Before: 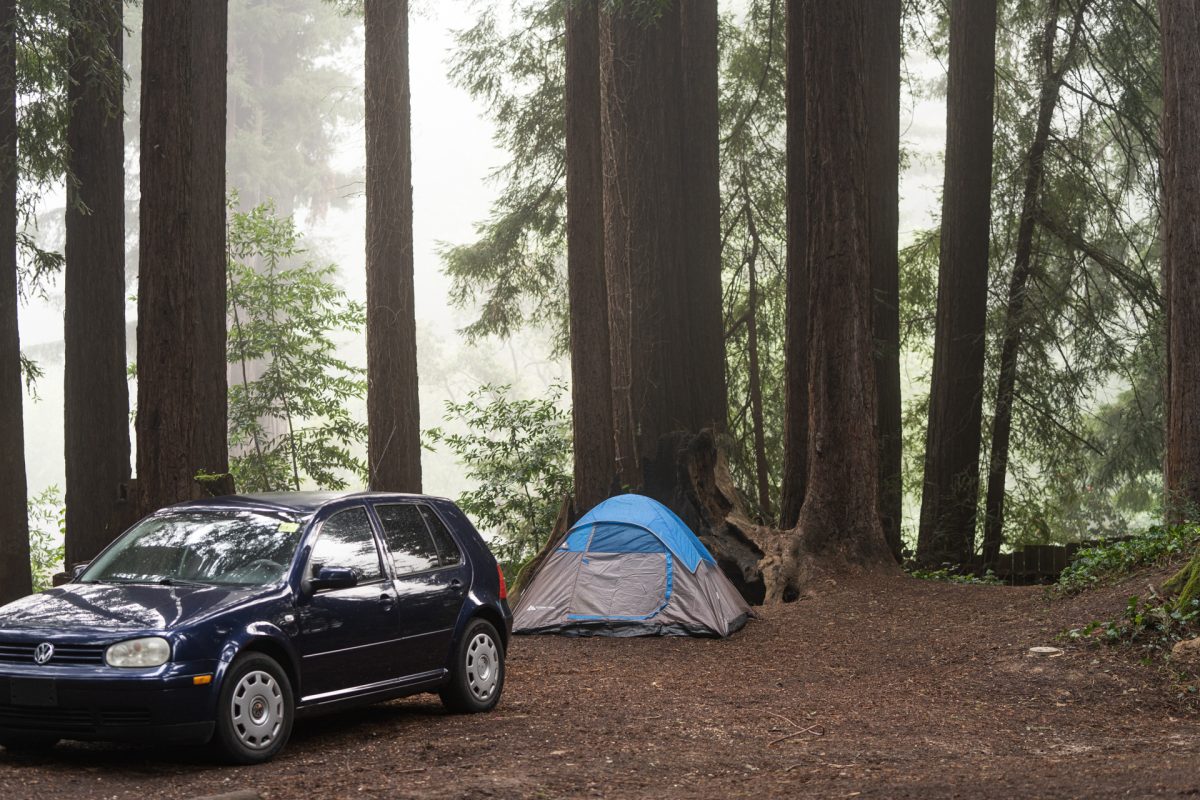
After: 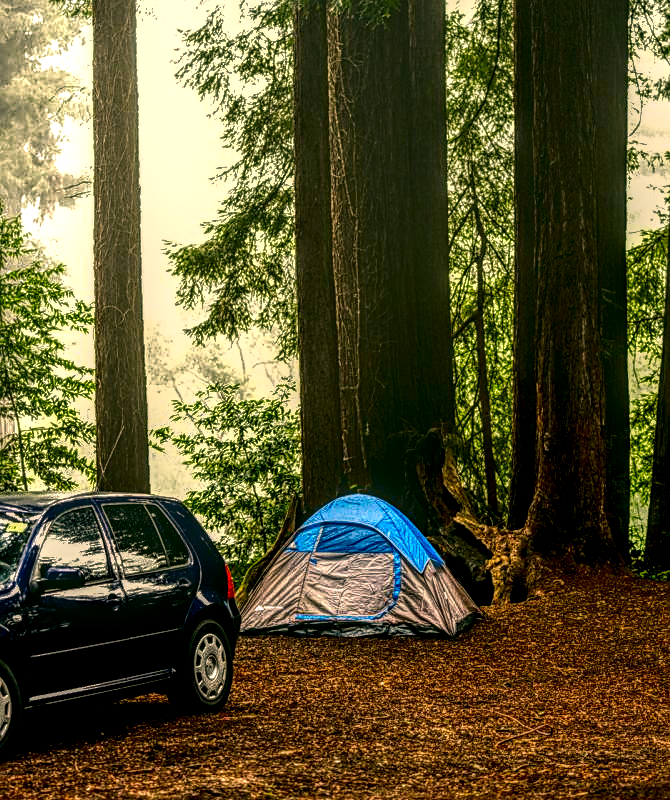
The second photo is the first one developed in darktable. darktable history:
crop and rotate: left 22.699%, right 21.441%
tone equalizer: -8 EV -0.392 EV, -7 EV -0.391 EV, -6 EV -0.32 EV, -5 EV -0.205 EV, -3 EV 0.218 EV, -2 EV 0.362 EV, -1 EV 0.393 EV, +0 EV 0.404 EV, mask exposure compensation -0.506 EV
shadows and highlights: low approximation 0.01, soften with gaussian
local contrast: highlights 5%, shadows 1%, detail 300%, midtone range 0.296
color correction: highlights a* 4.7, highlights b* 23.74, shadows a* -15.72, shadows b* 4
sharpen: on, module defaults
color balance rgb: power › chroma 0.326%, power › hue 25.32°, highlights gain › chroma 0.241%, highlights gain › hue 330.51°, perceptual saturation grading › global saturation 36.798%, perceptual saturation grading › shadows 35.458%
contrast brightness saturation: contrast 0.089, brightness -0.594, saturation 0.17
